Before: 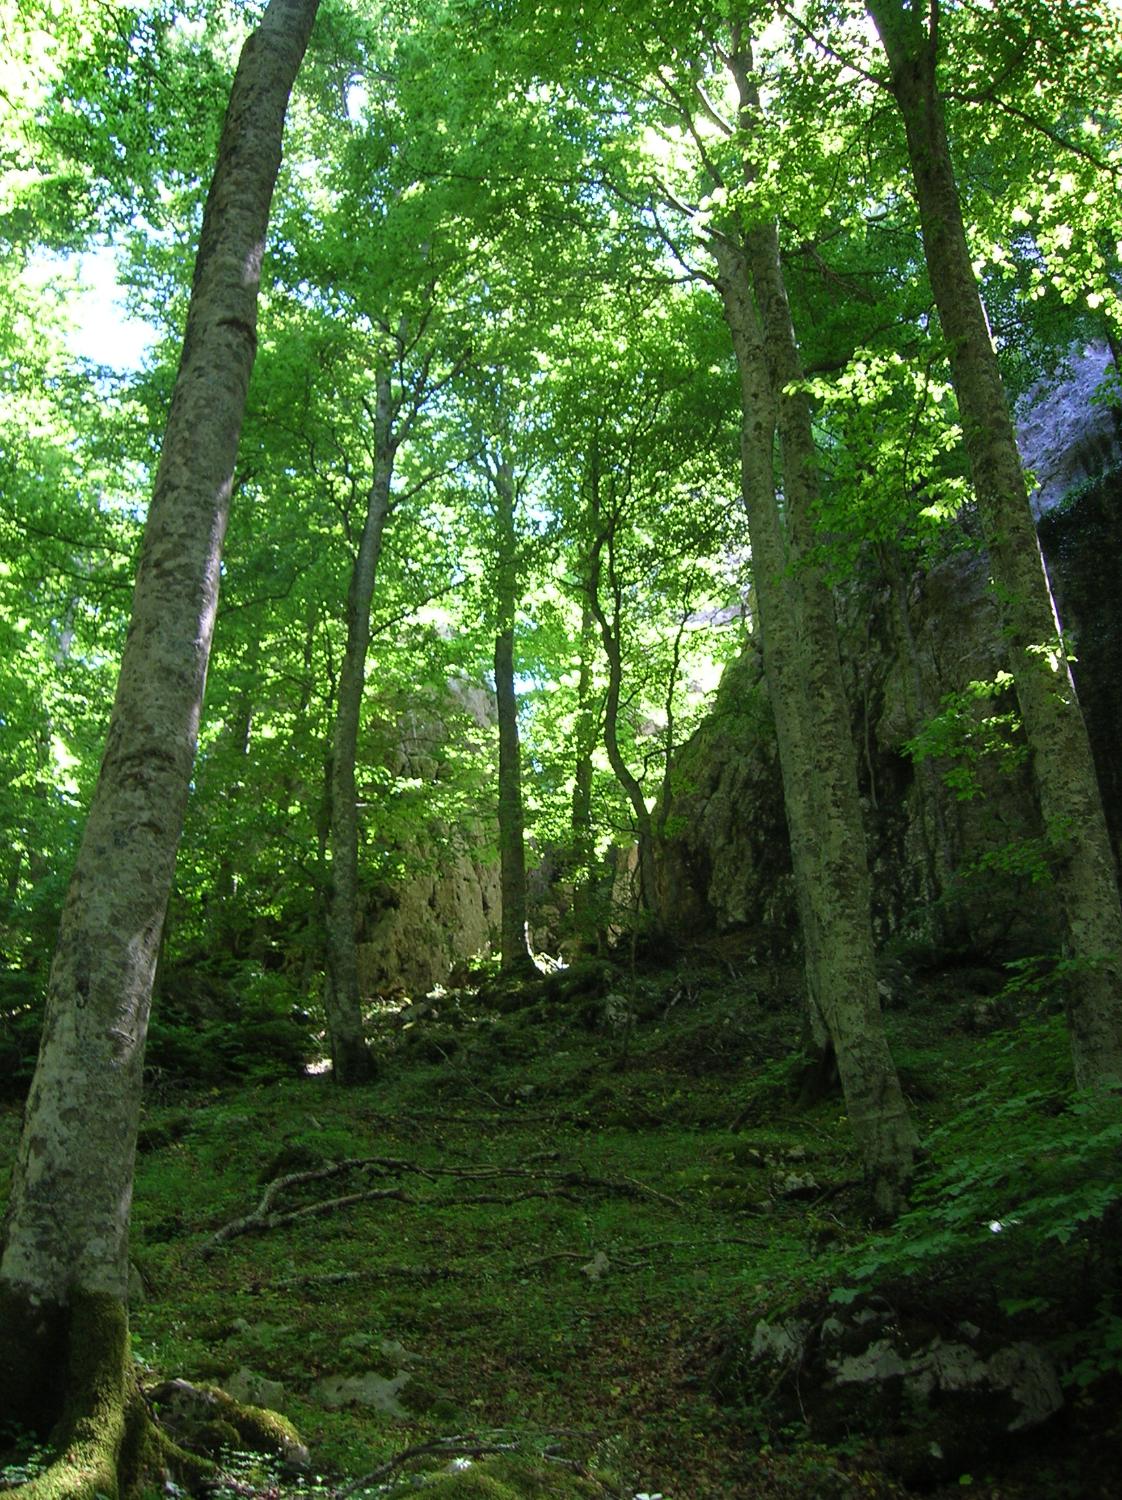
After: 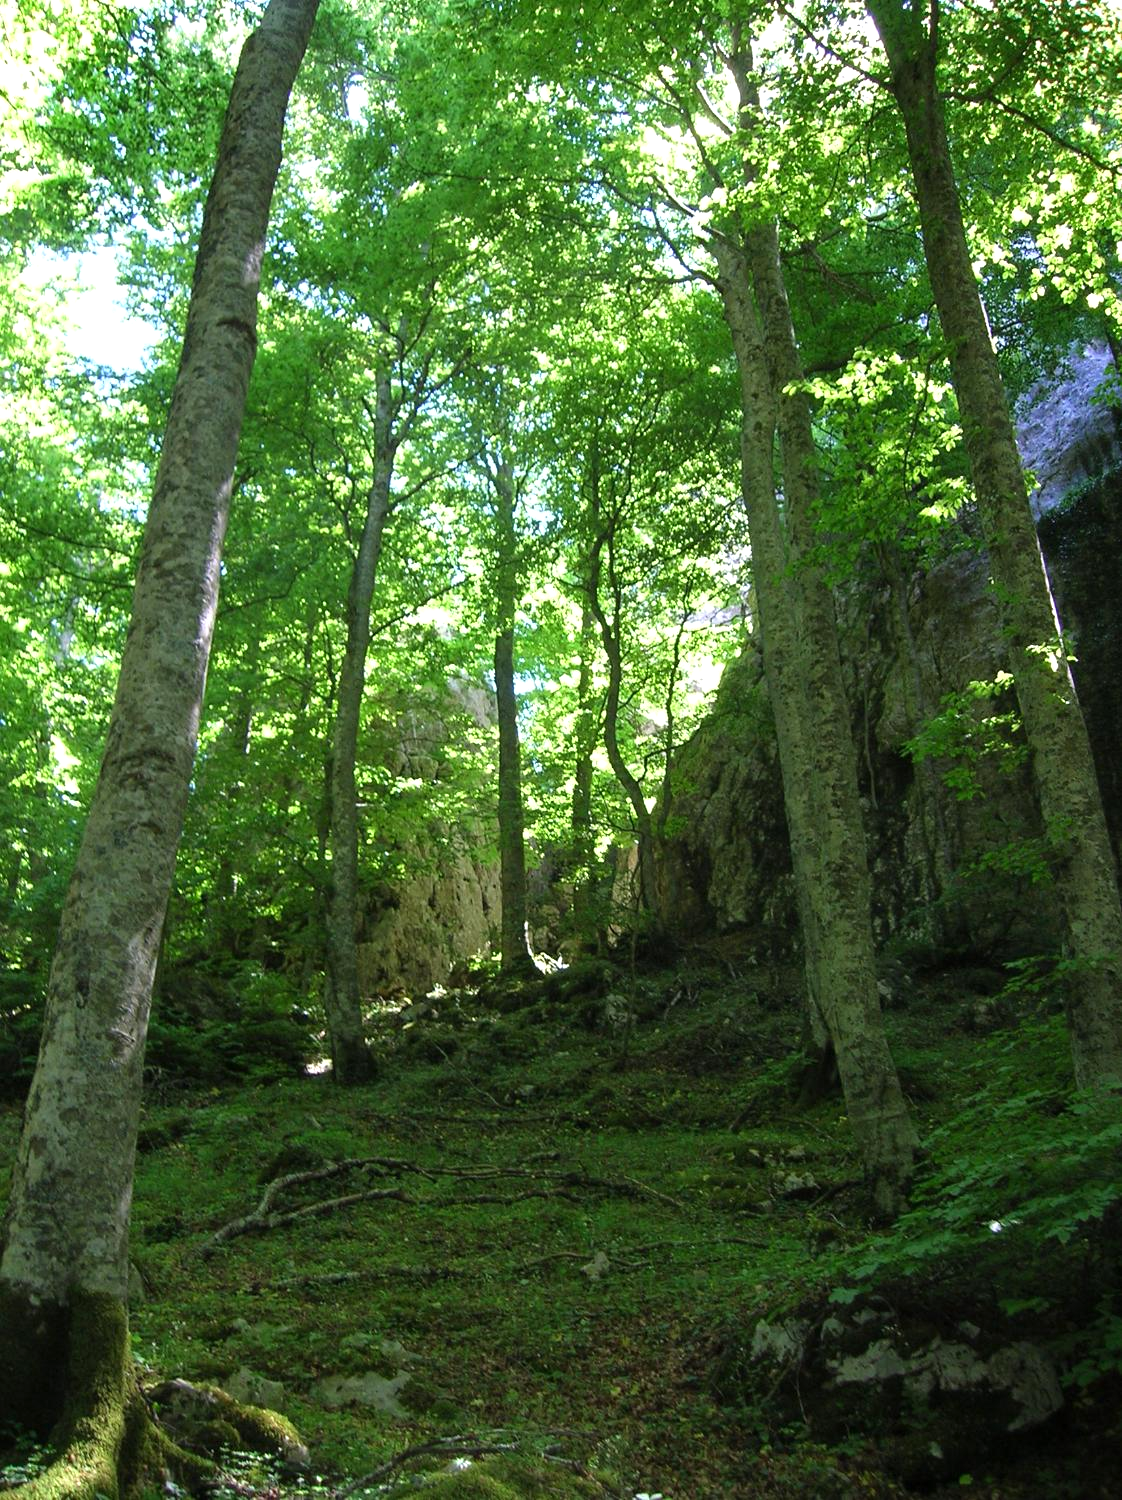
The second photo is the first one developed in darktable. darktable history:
exposure: exposure 0.294 EV, compensate highlight preservation false
